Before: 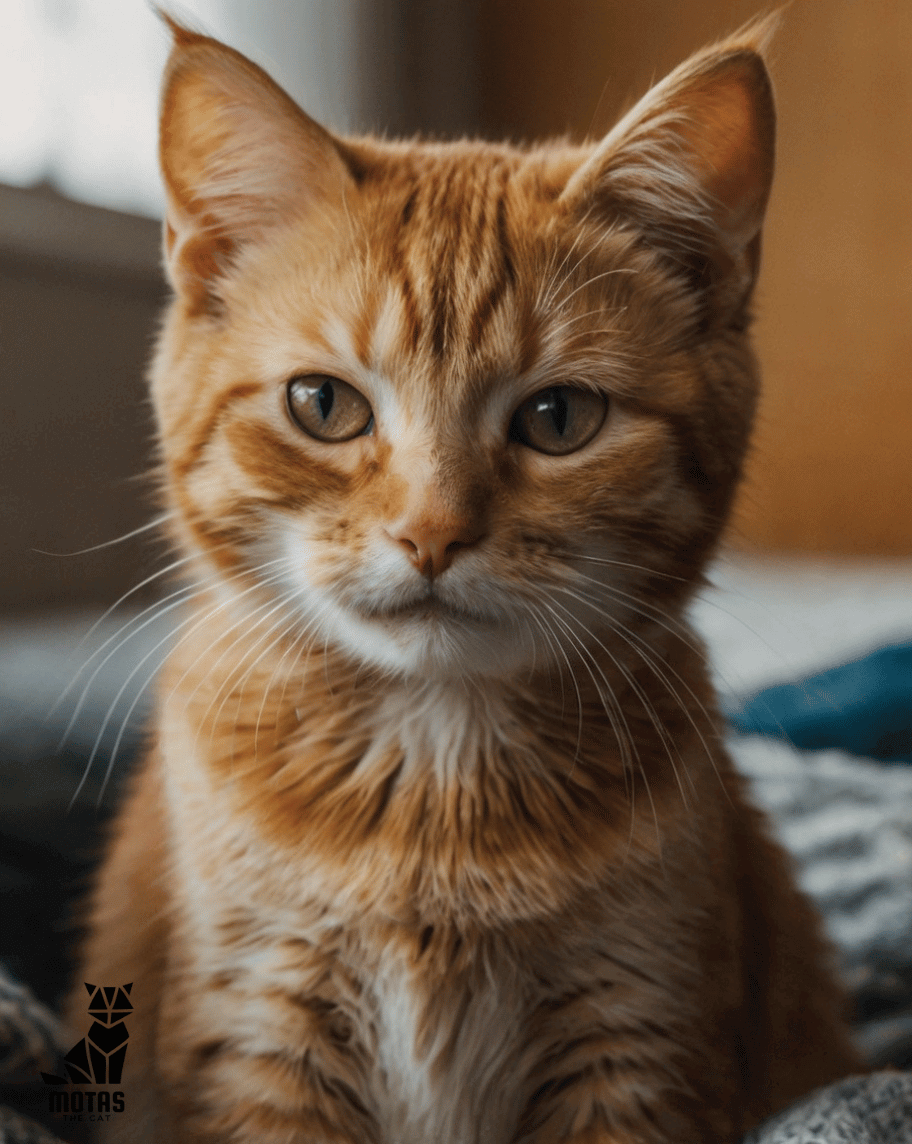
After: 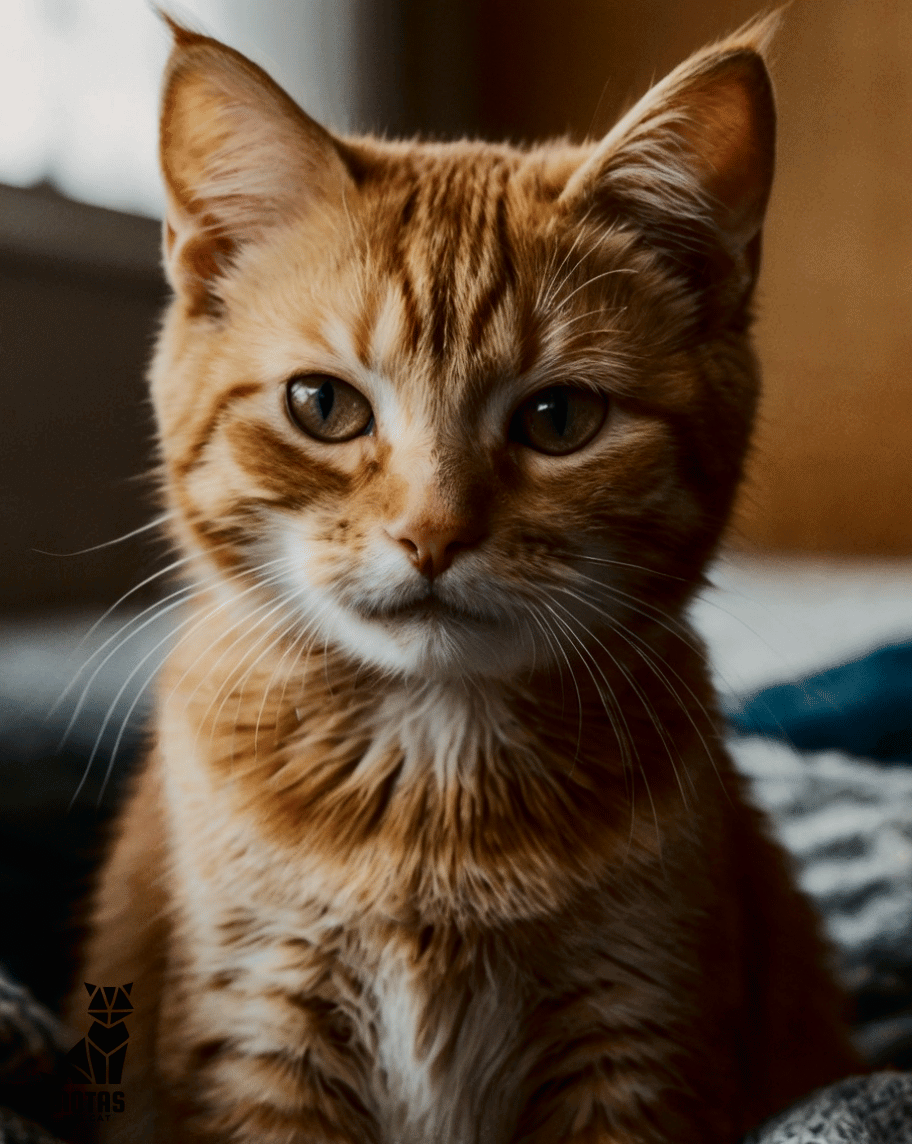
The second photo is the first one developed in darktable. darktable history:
tone curve: curves: ch0 [(0, 0) (0.003, 0.007) (0.011, 0.008) (0.025, 0.007) (0.044, 0.009) (0.069, 0.012) (0.1, 0.02) (0.136, 0.035) (0.177, 0.06) (0.224, 0.104) (0.277, 0.16) (0.335, 0.228) (0.399, 0.308) (0.468, 0.418) (0.543, 0.525) (0.623, 0.635) (0.709, 0.723) (0.801, 0.802) (0.898, 0.889) (1, 1)], color space Lab, independent channels, preserve colors none
